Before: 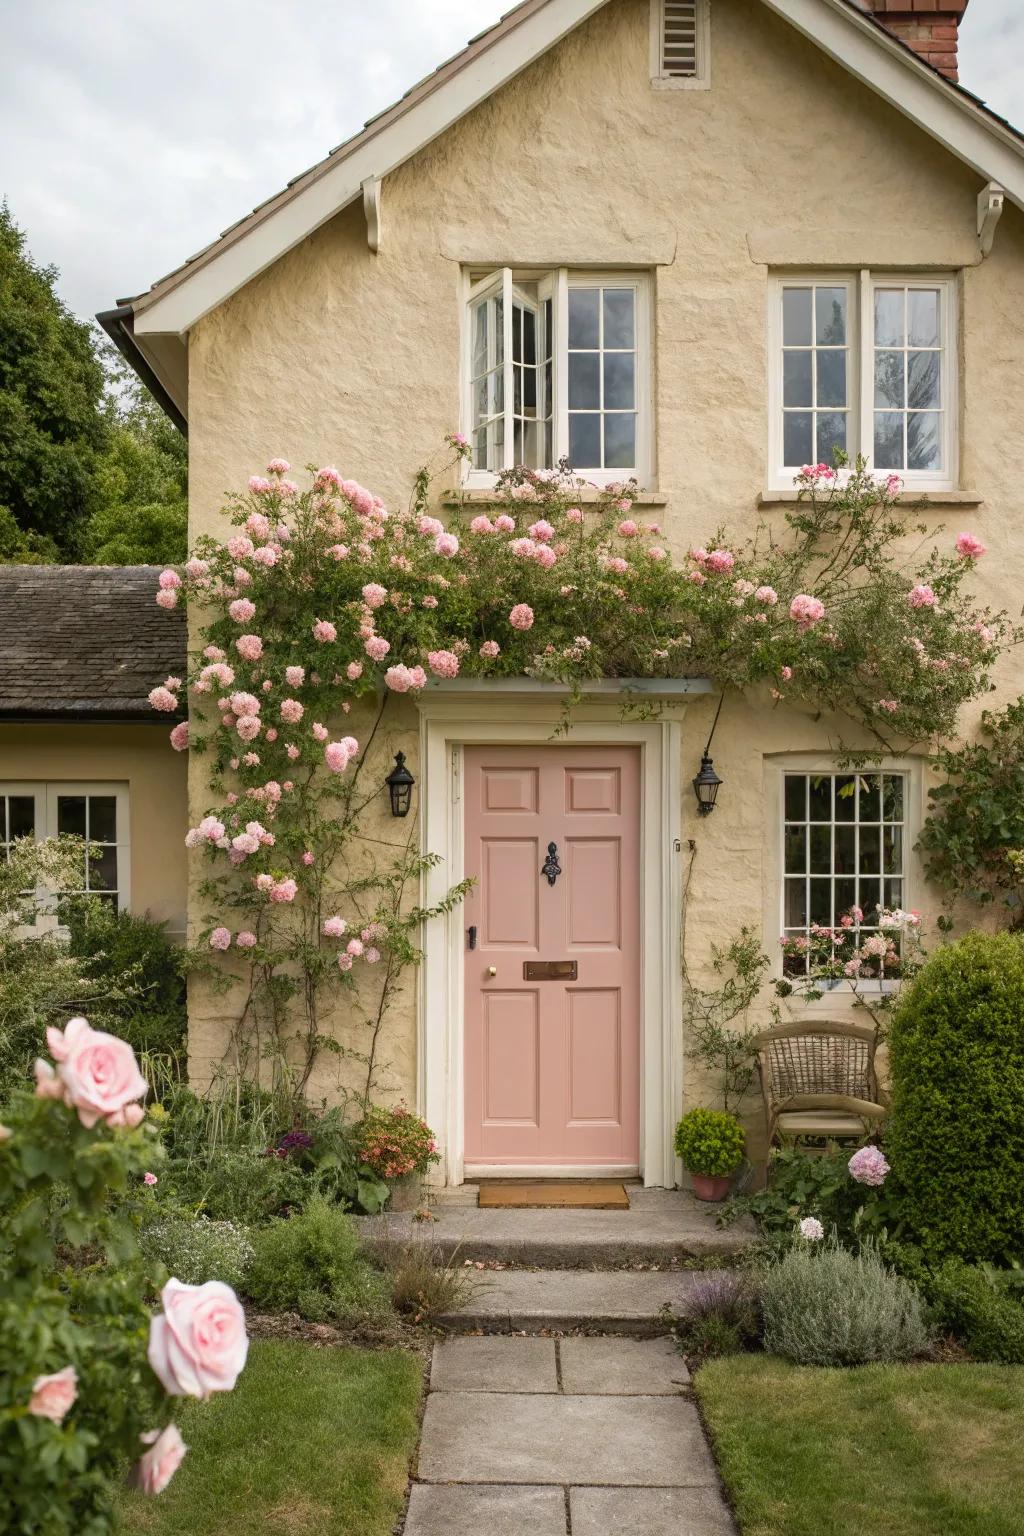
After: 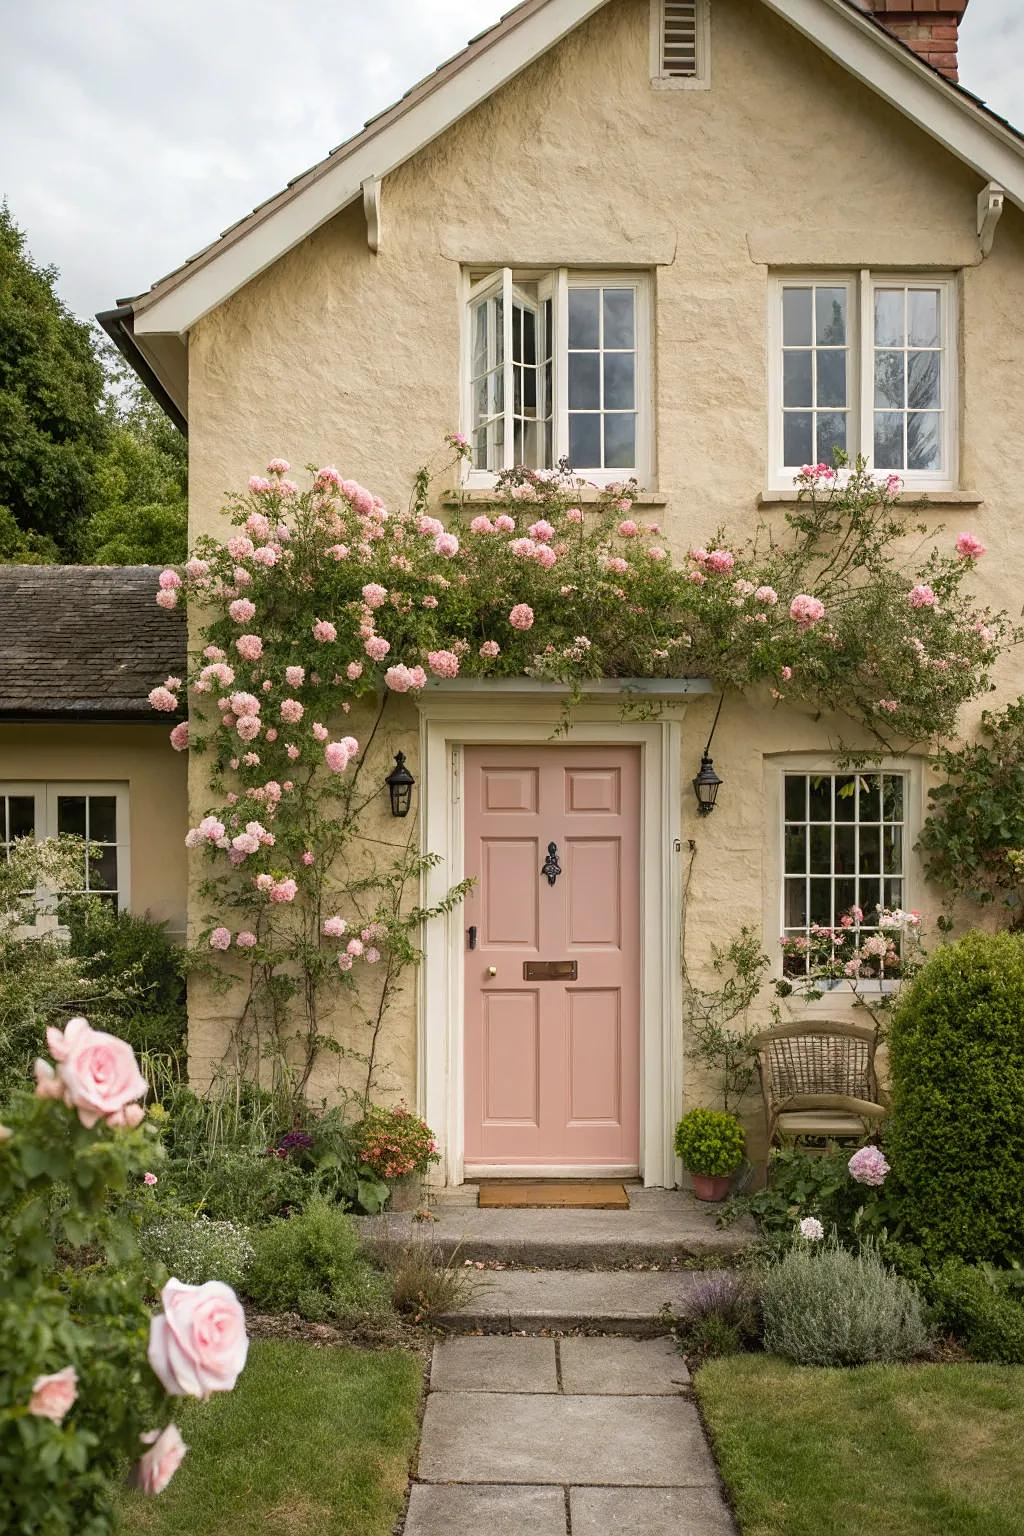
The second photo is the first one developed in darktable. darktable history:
sharpen: radius 1.249, amount 0.308, threshold 0.006
